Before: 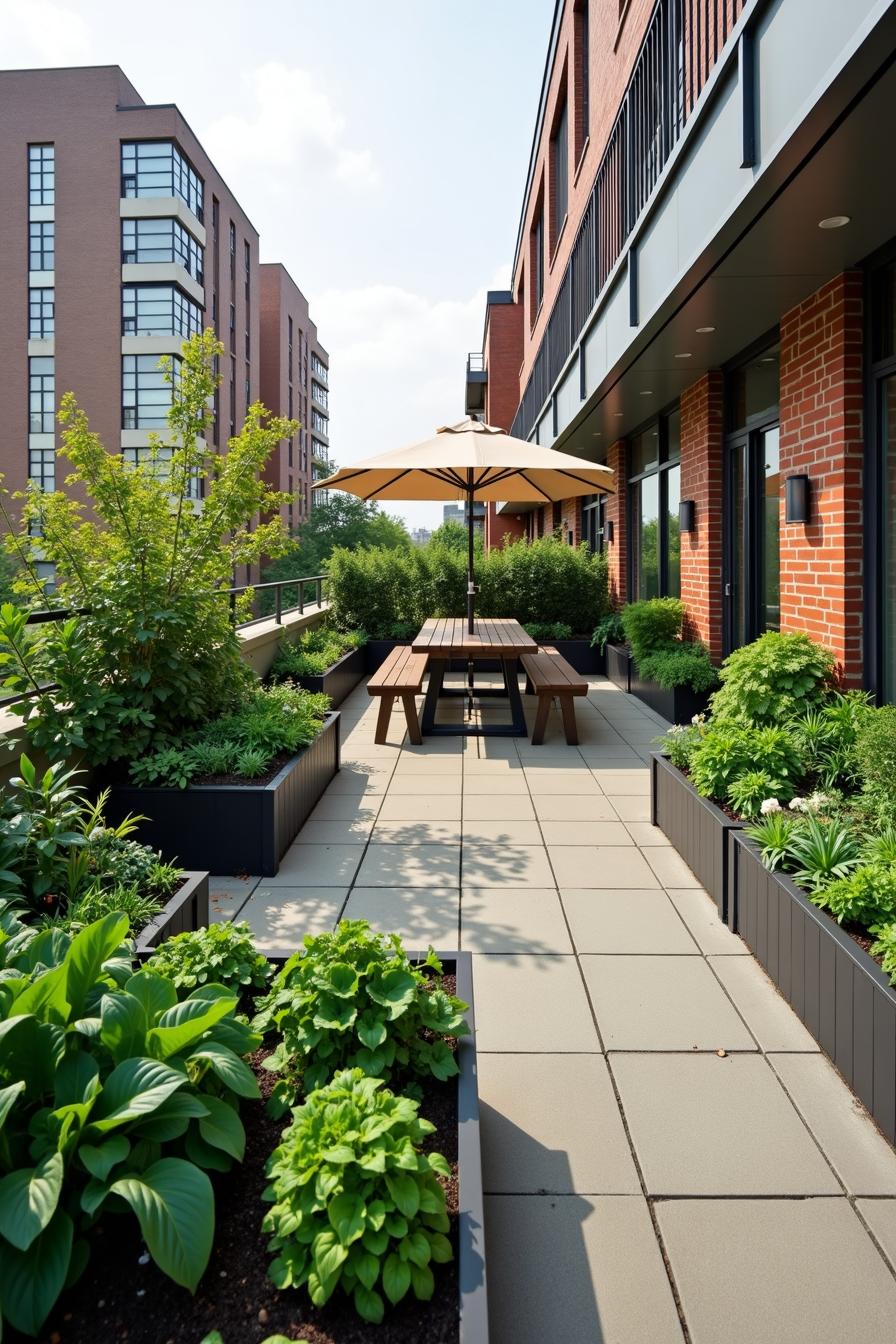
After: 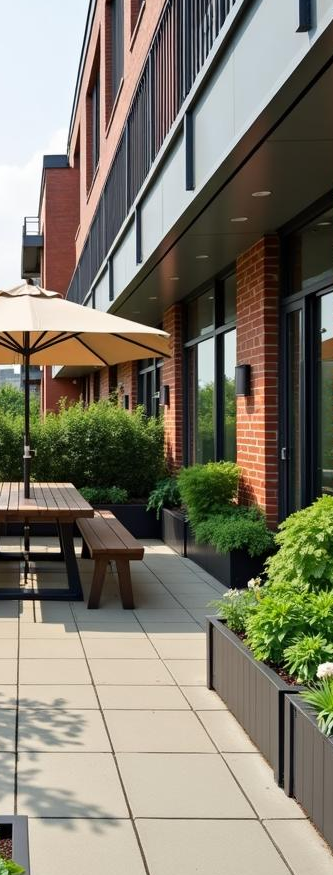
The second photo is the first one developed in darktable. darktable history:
crop and rotate: left 49.62%, top 10.154%, right 13.117%, bottom 24.71%
